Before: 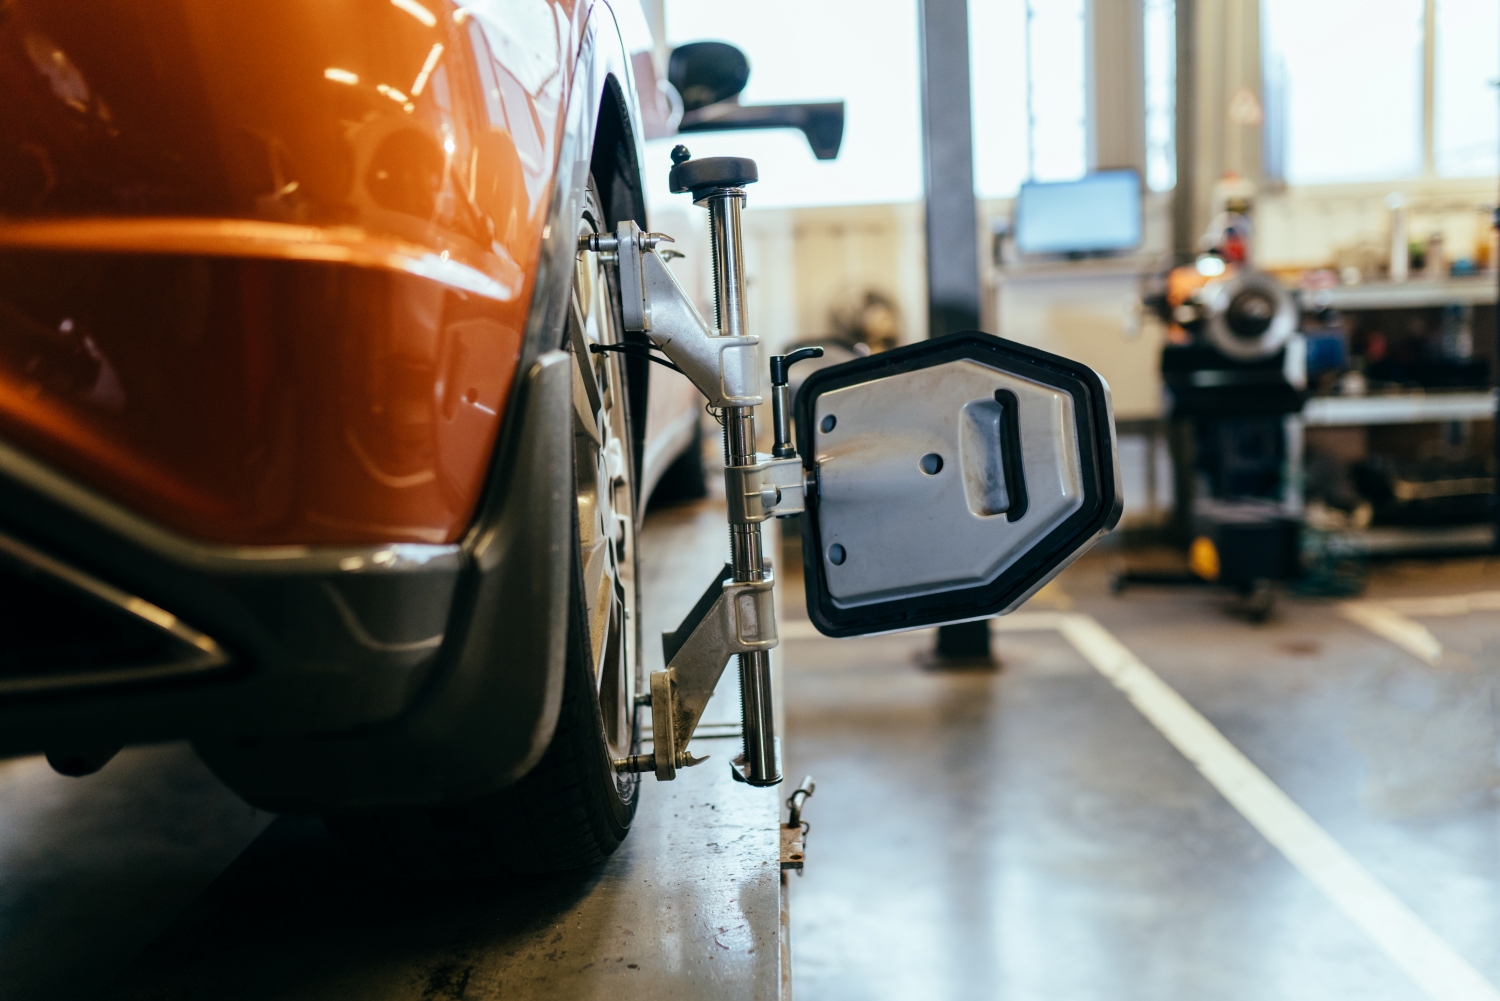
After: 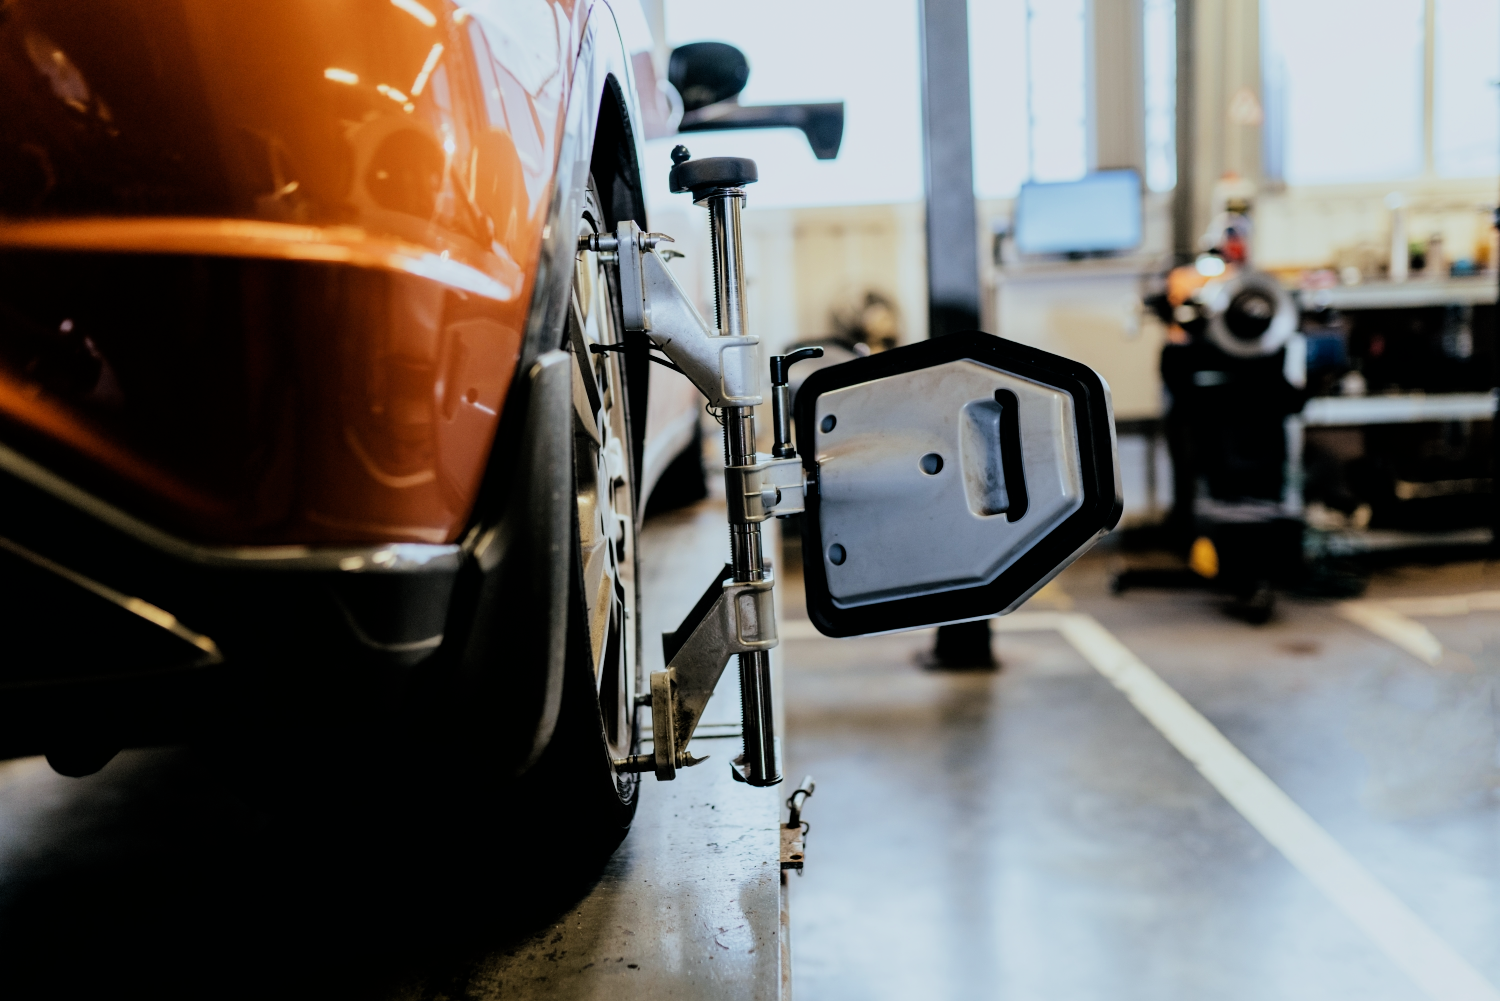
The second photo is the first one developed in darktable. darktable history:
filmic rgb: black relative exposure -5 EV, hardness 2.88, contrast 1.3
white balance: red 0.976, blue 1.04
